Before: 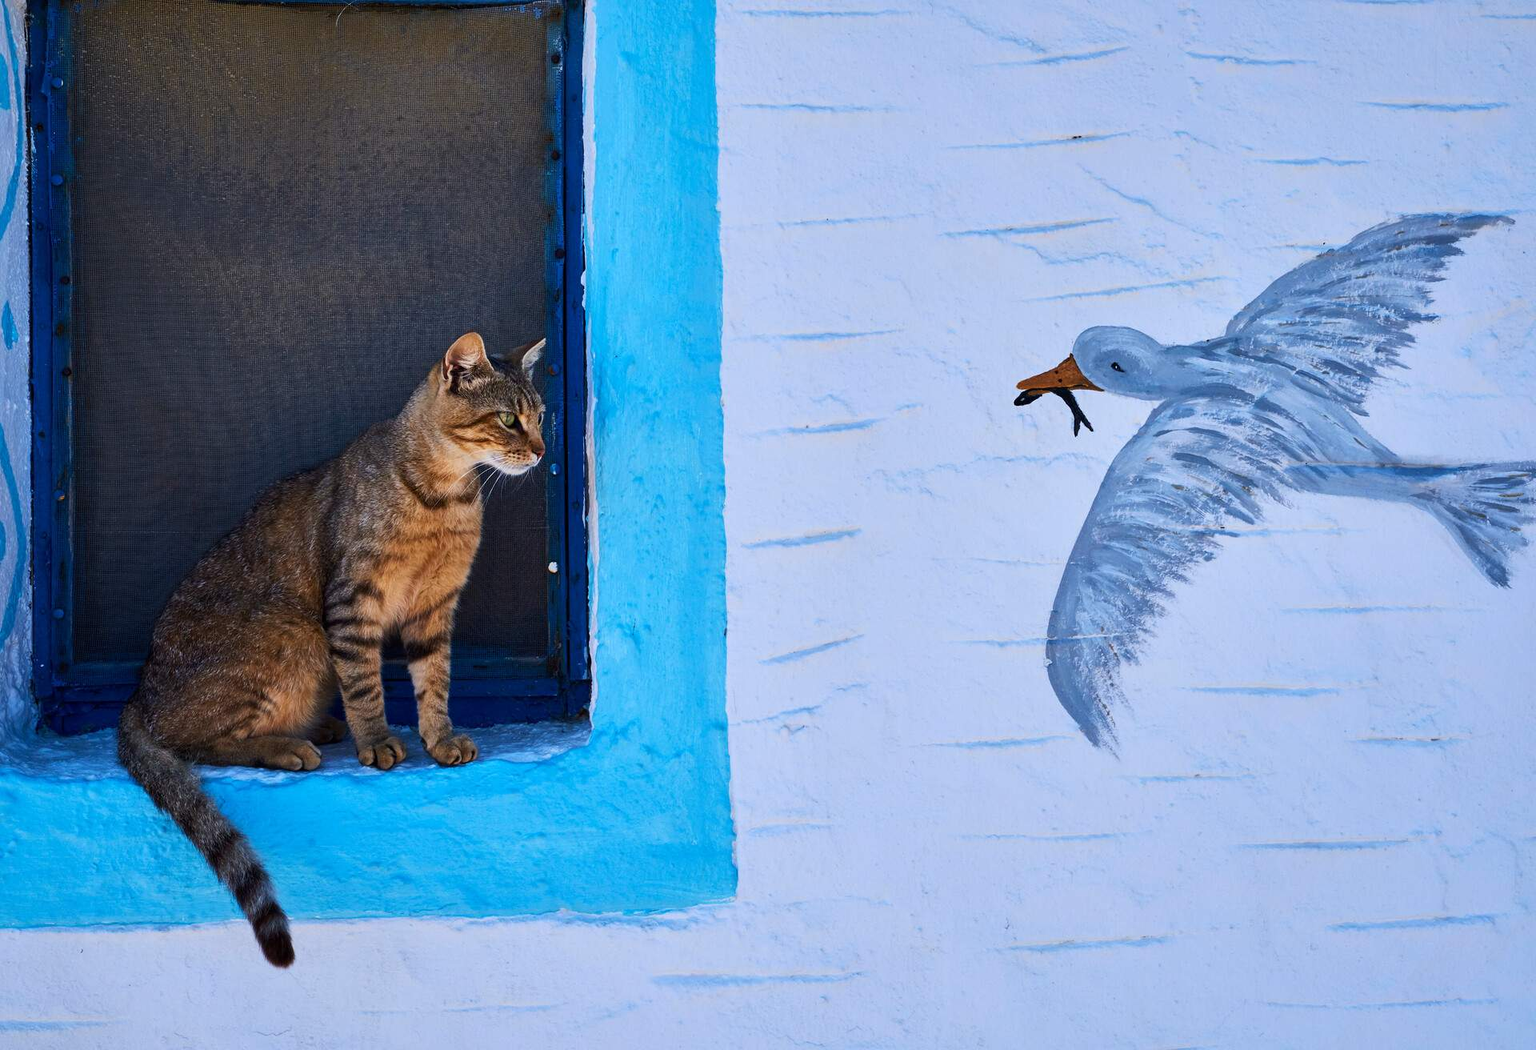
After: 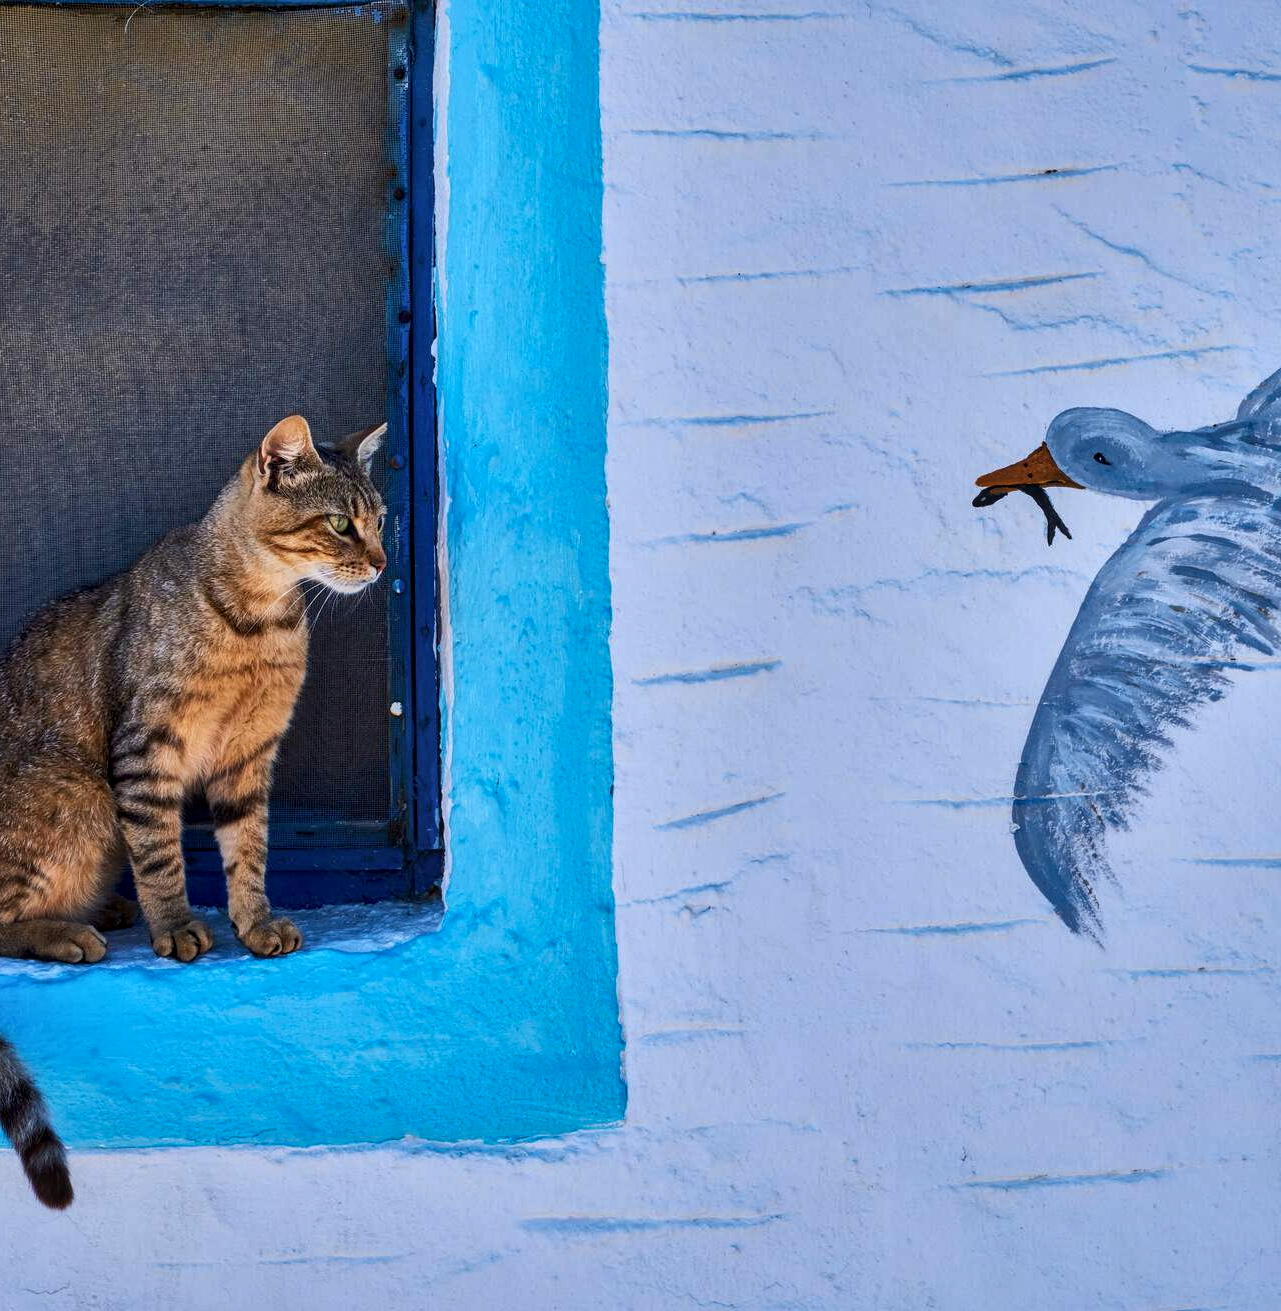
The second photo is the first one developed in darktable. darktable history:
local contrast: on, module defaults
crop and rotate: left 15.385%, right 17.885%
shadows and highlights: low approximation 0.01, soften with gaussian
